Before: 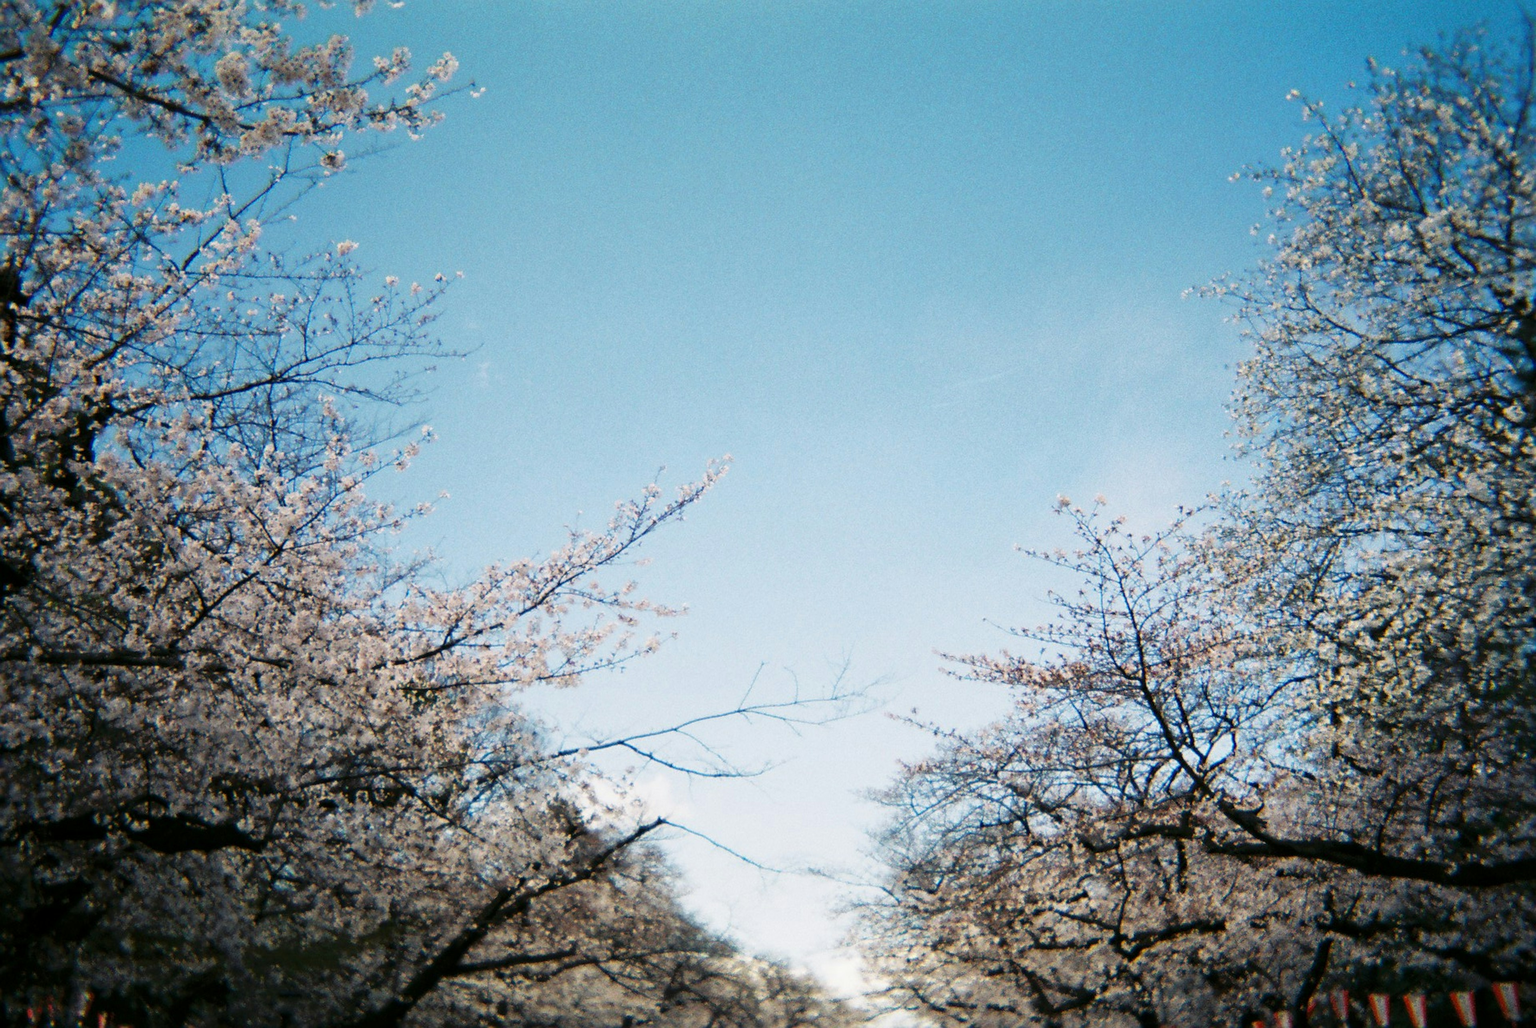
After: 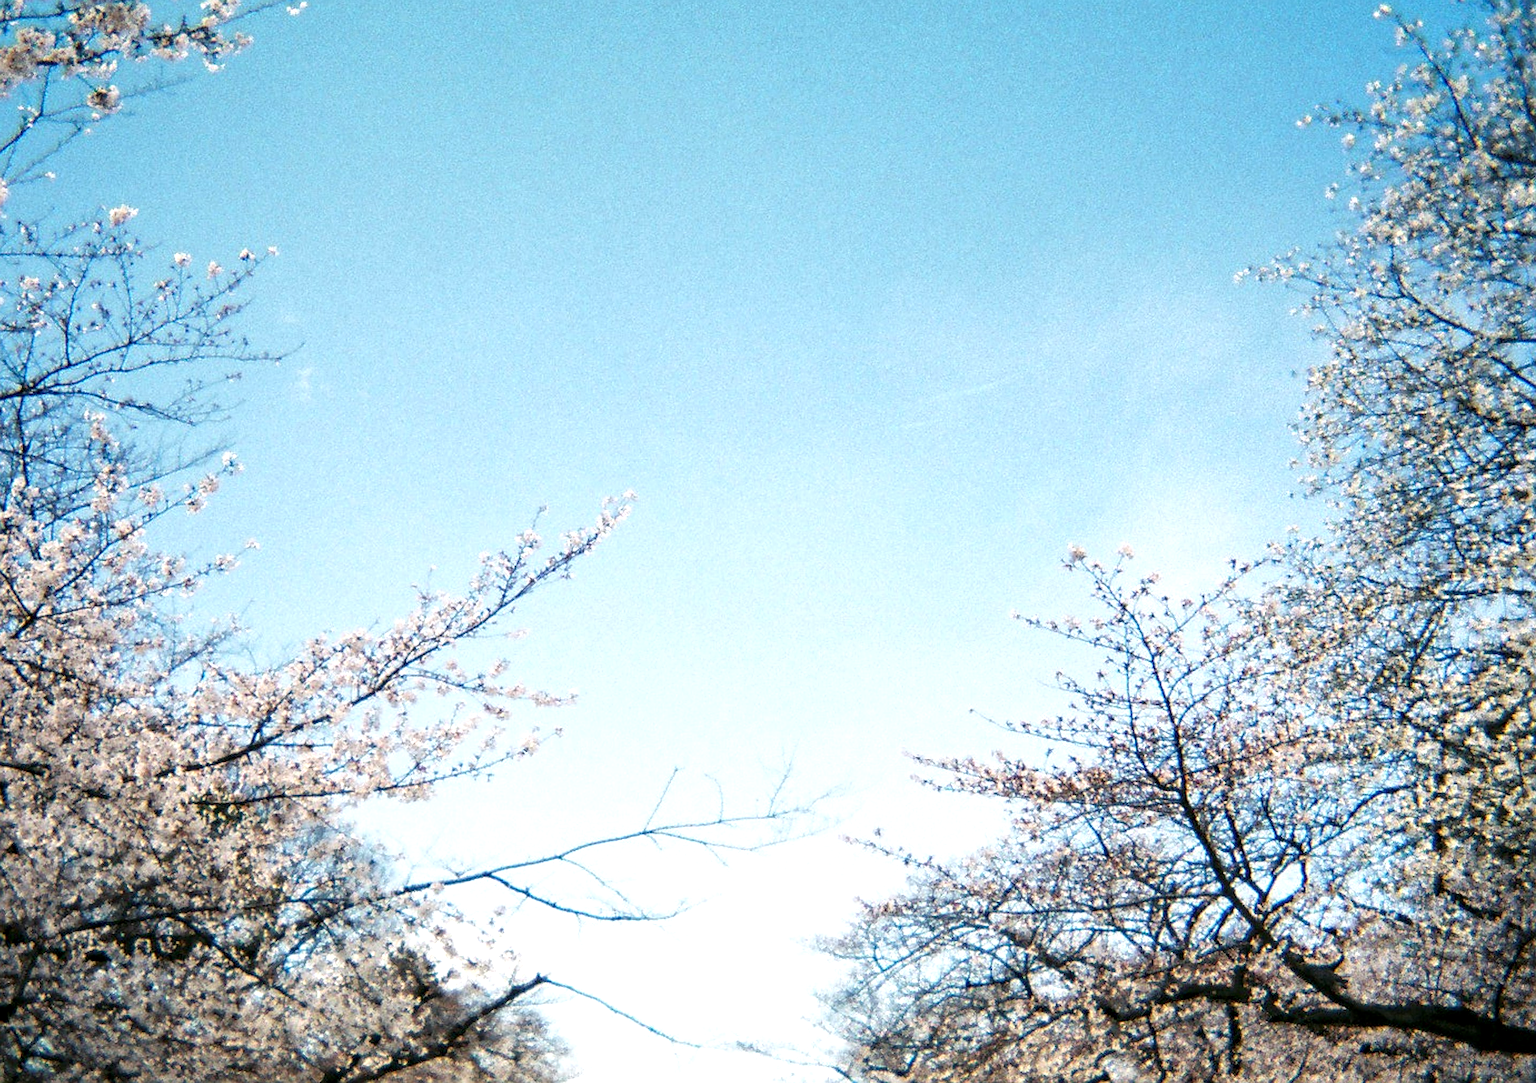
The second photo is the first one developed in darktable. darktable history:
sharpen: on, module defaults
local contrast: on, module defaults
exposure: black level correction 0.001, exposure 0.498 EV, compensate highlight preservation false
crop: left 16.623%, top 8.429%, right 8.284%, bottom 12.446%
